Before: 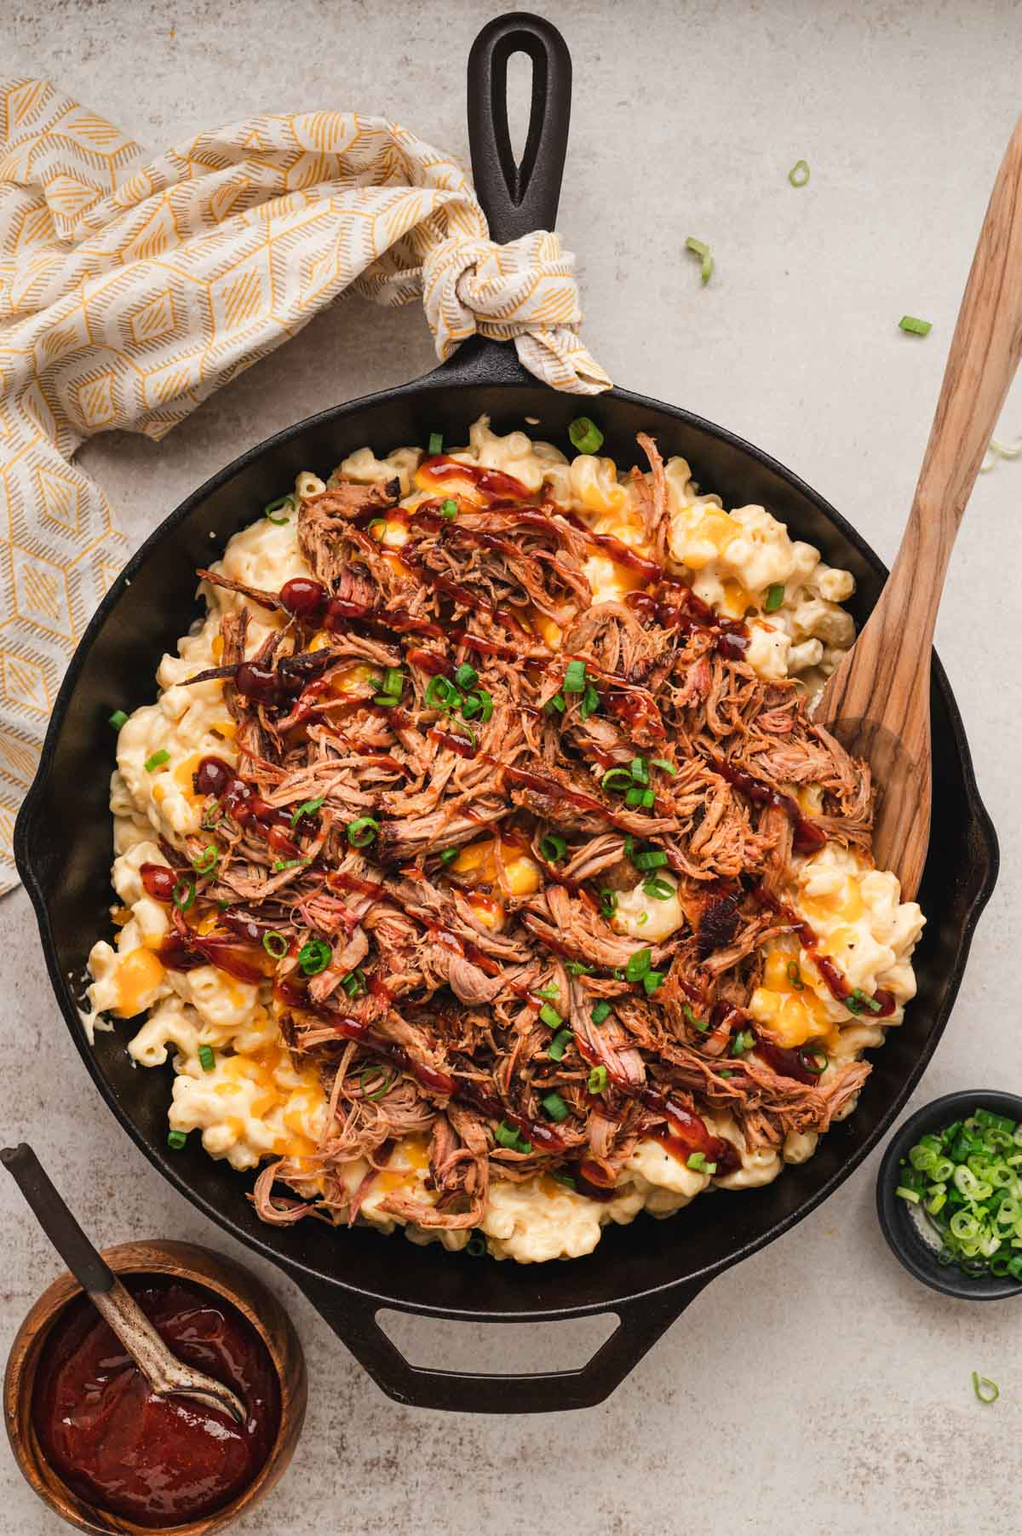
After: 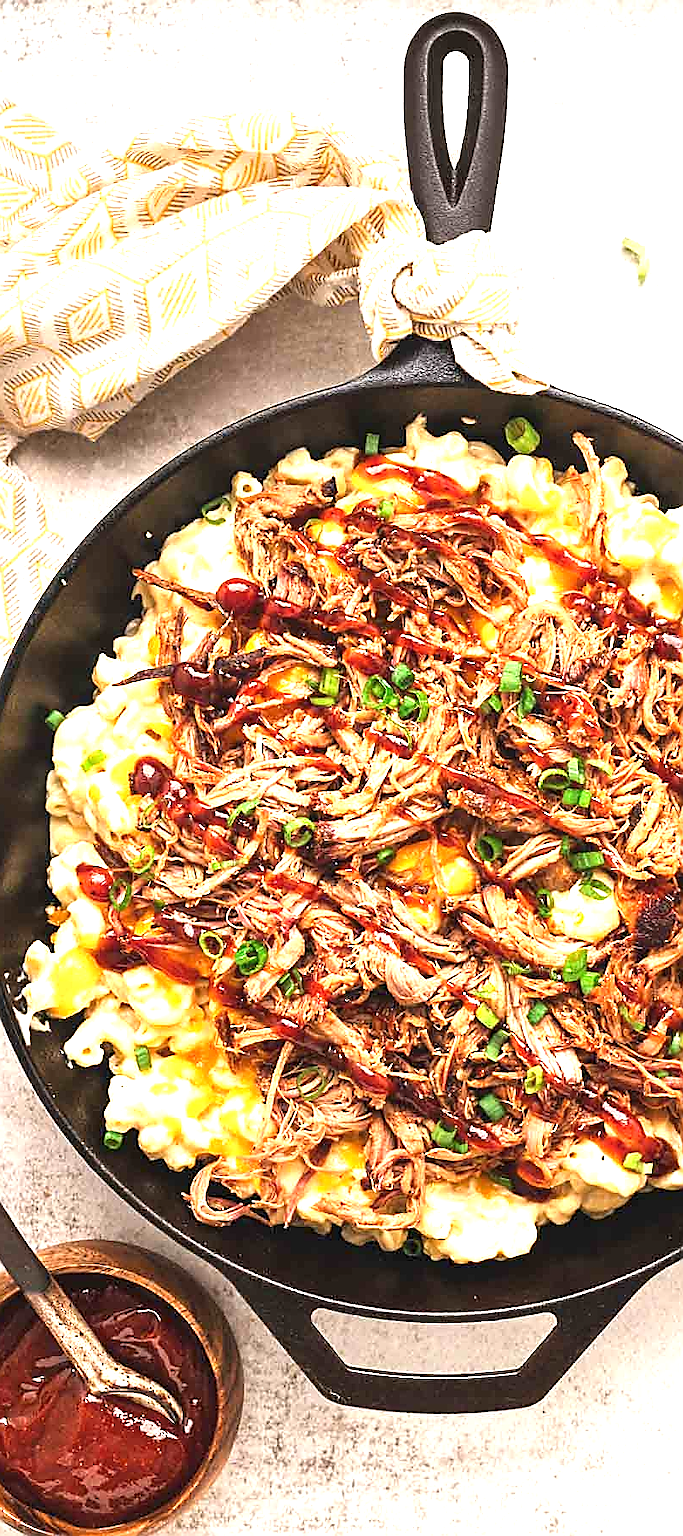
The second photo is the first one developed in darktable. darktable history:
exposure: black level correction 0, exposure 1.51 EV, compensate highlight preservation false
crop and rotate: left 6.257%, right 26.897%
sharpen: radius 1.42, amount 1.267, threshold 0.673
